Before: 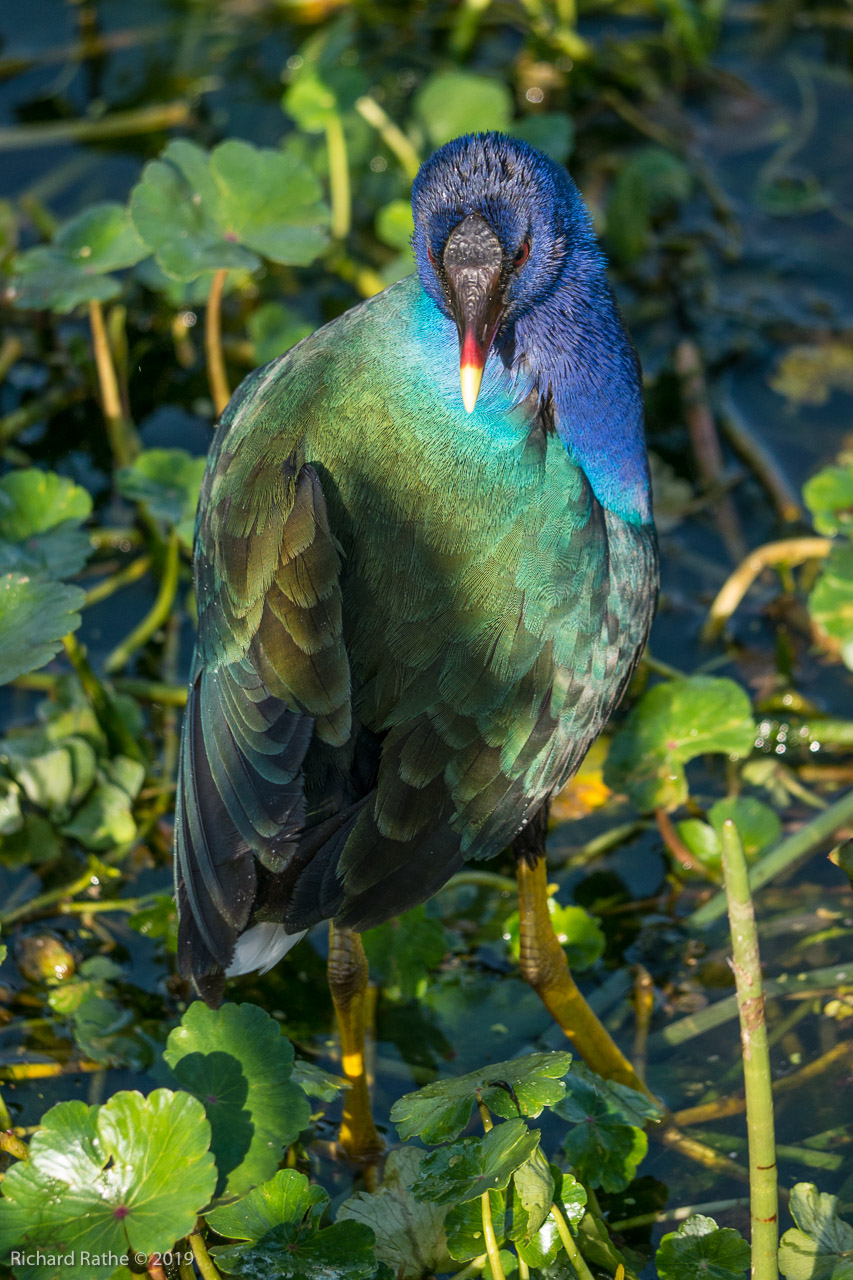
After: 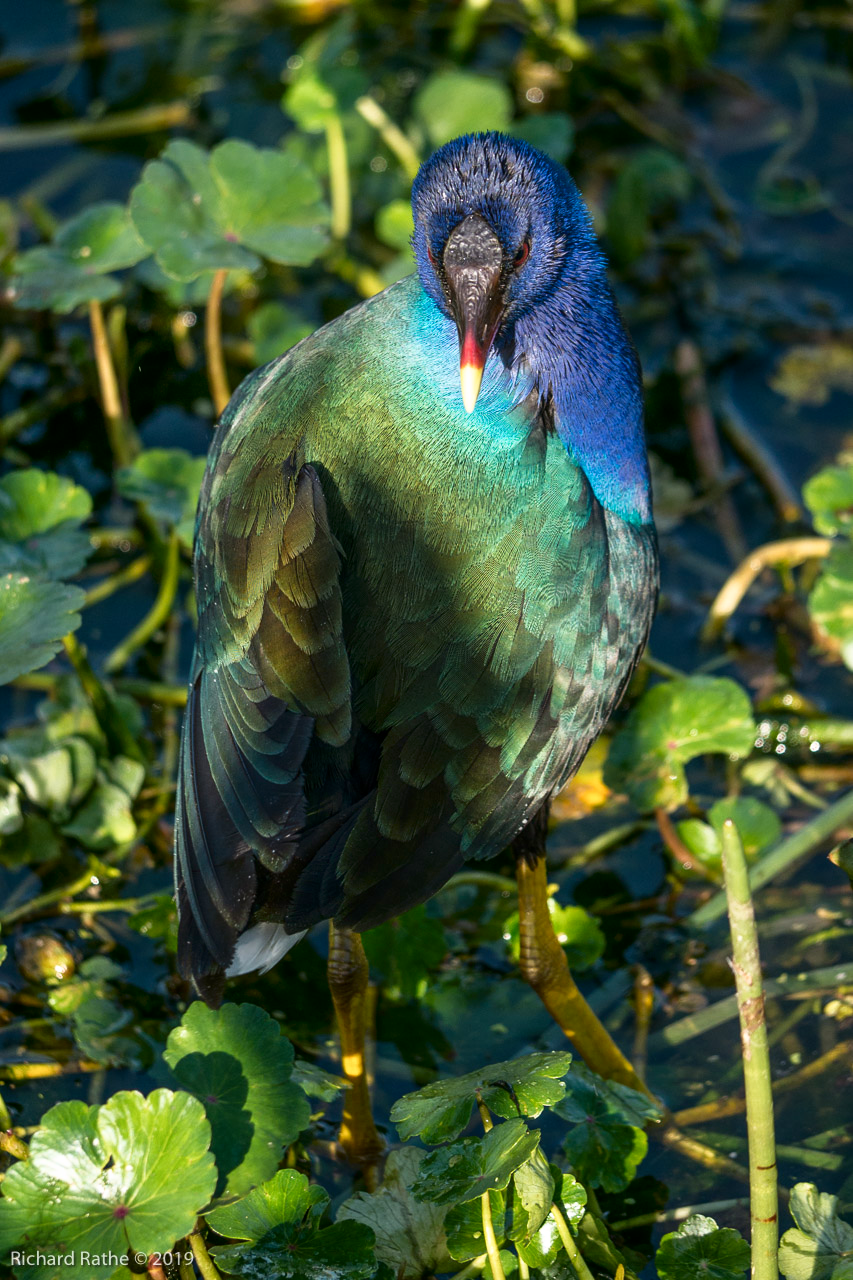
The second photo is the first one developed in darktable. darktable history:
shadows and highlights: shadows -62.32, white point adjustment -5.22, highlights 61.59
exposure: exposure 0.127 EV, compensate highlight preservation false
